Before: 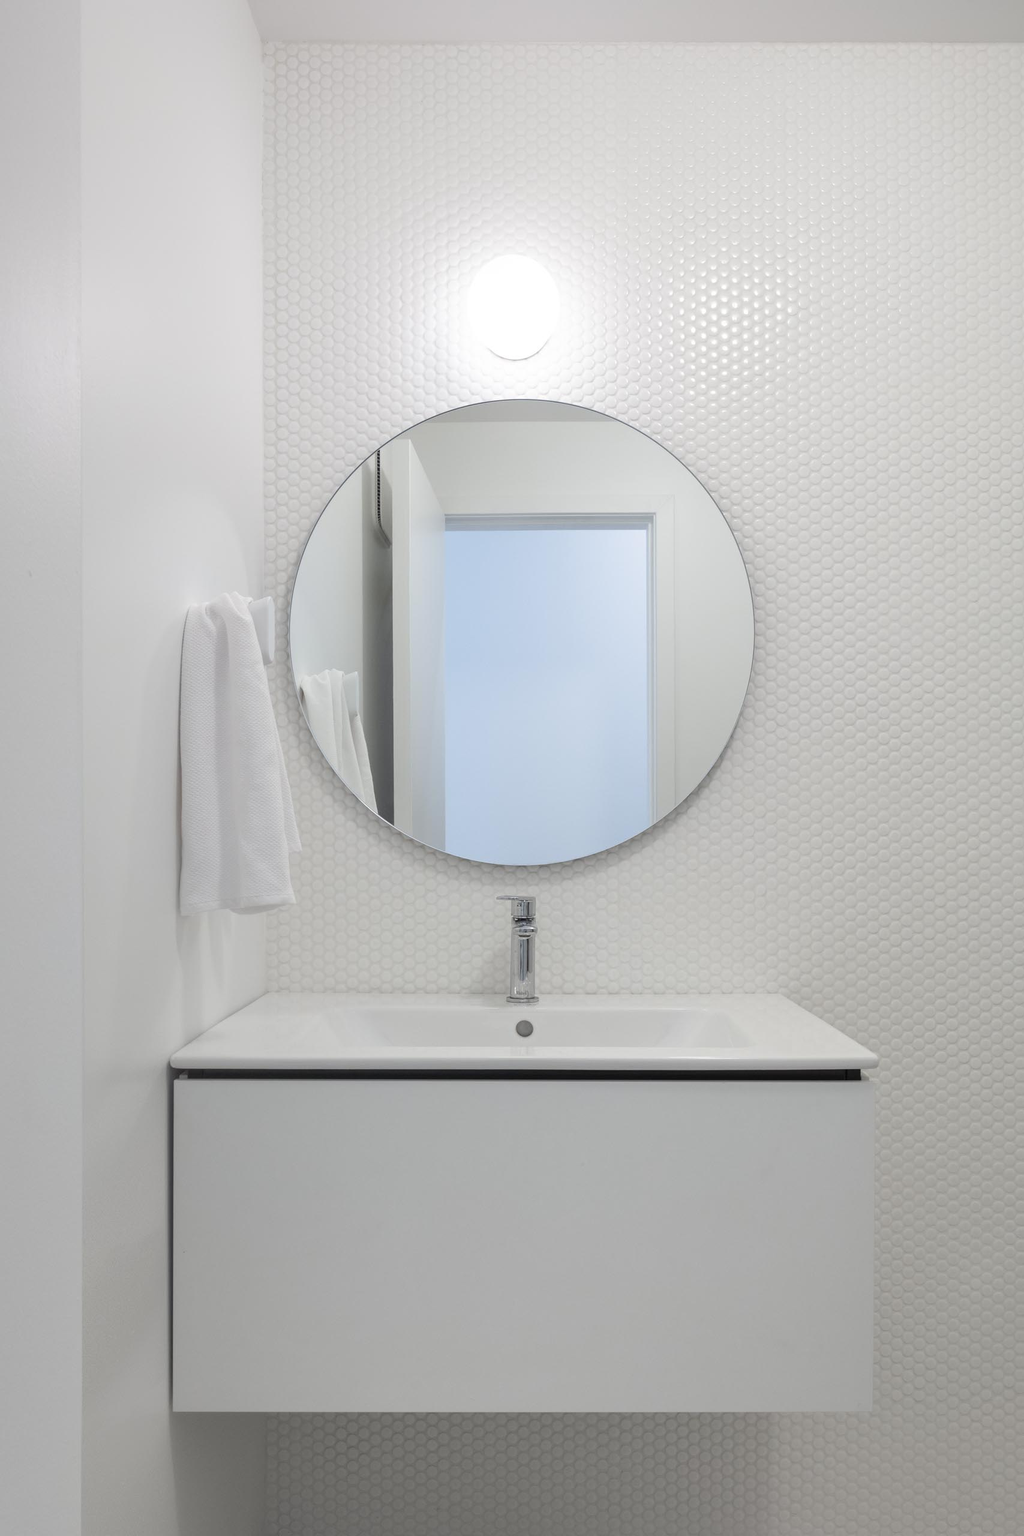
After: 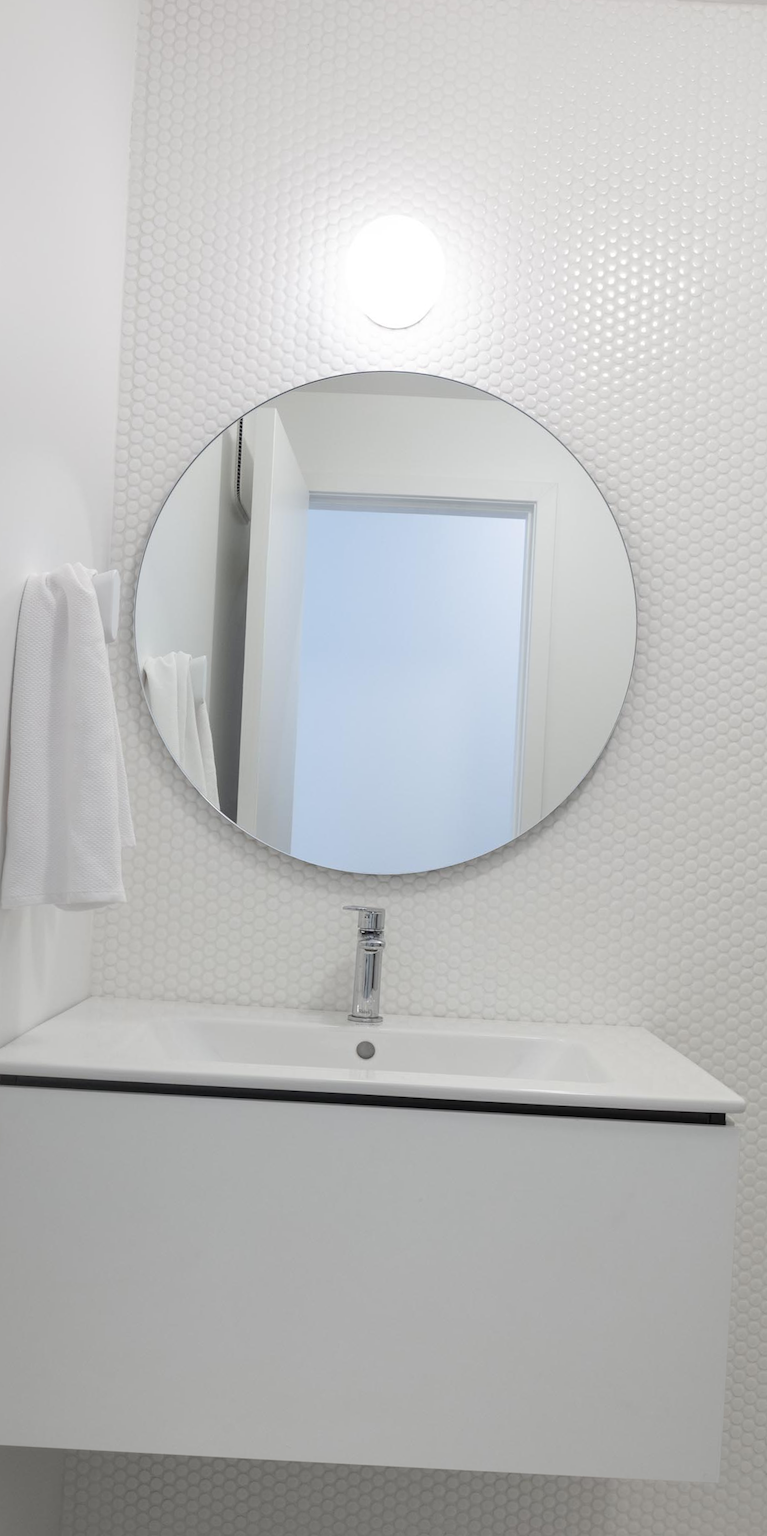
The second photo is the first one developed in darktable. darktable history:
crop and rotate: angle -3.05°, left 14.256%, top 0.045%, right 10.911%, bottom 0.065%
